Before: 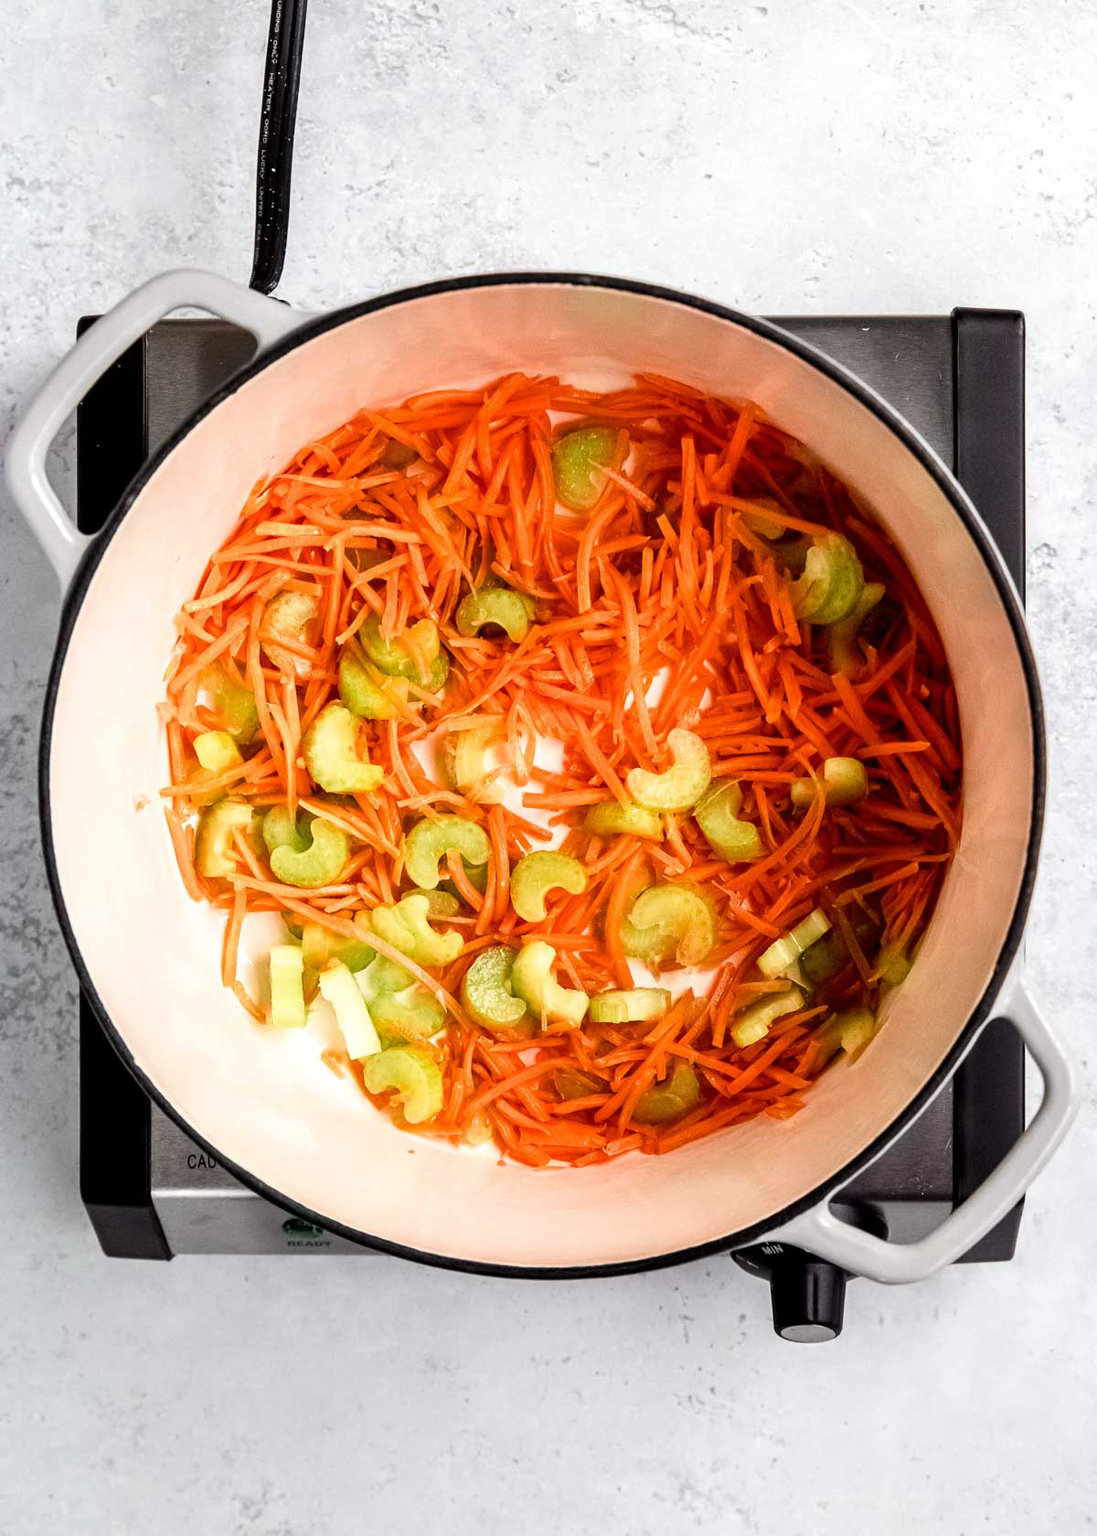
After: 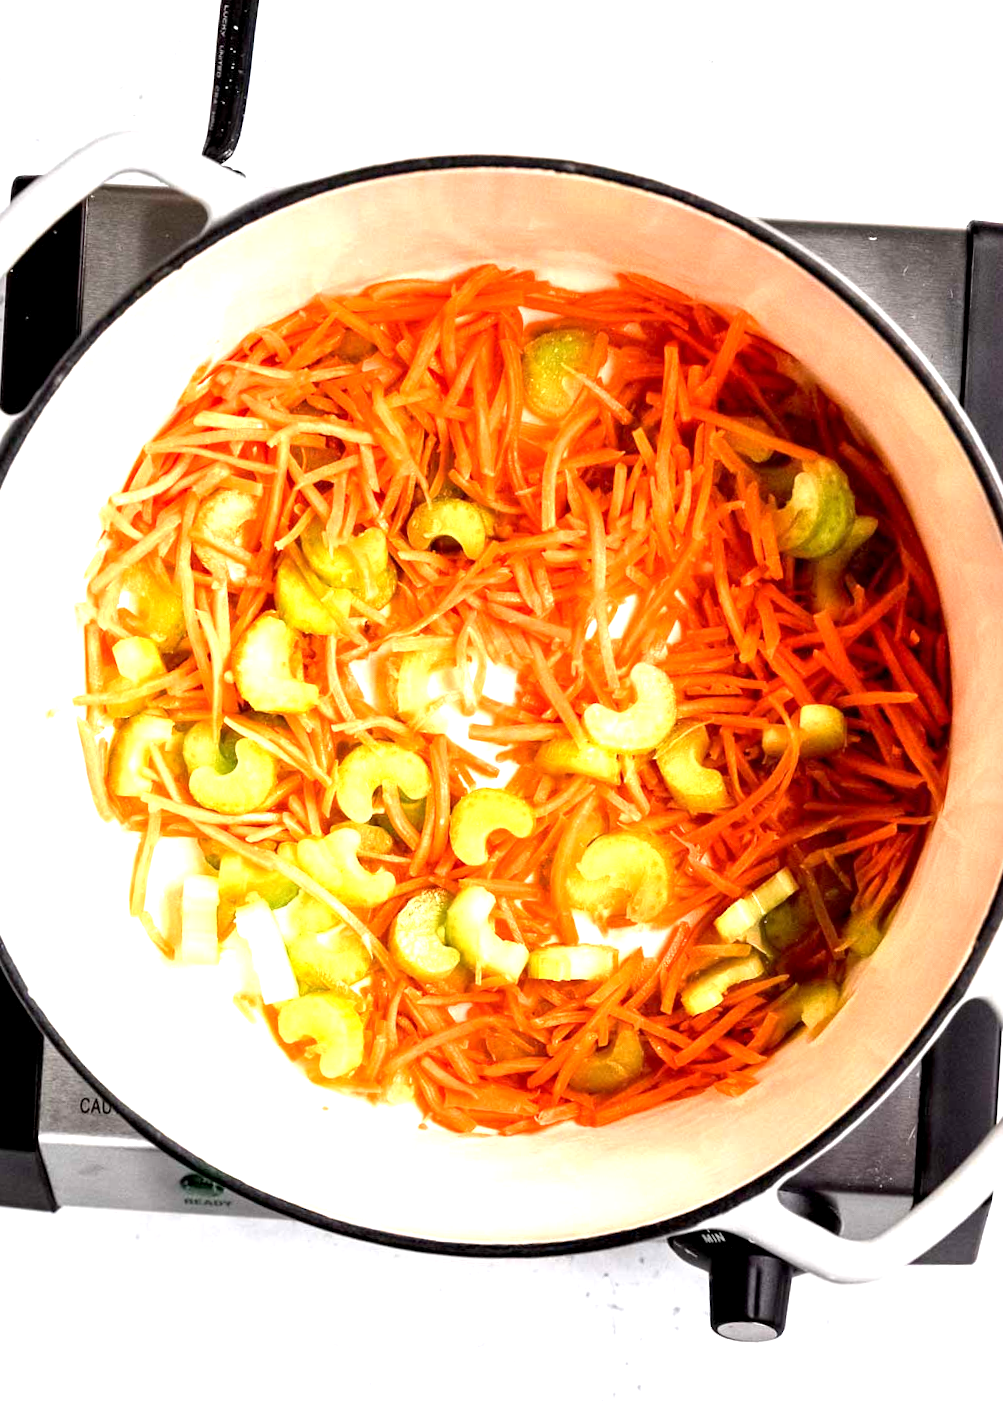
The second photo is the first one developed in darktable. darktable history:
tone equalizer: on, module defaults
exposure: black level correction 0.001, exposure 1 EV, compensate highlight preservation false
crop and rotate: angle -3.27°, left 5.211%, top 5.211%, right 4.607%, bottom 4.607%
